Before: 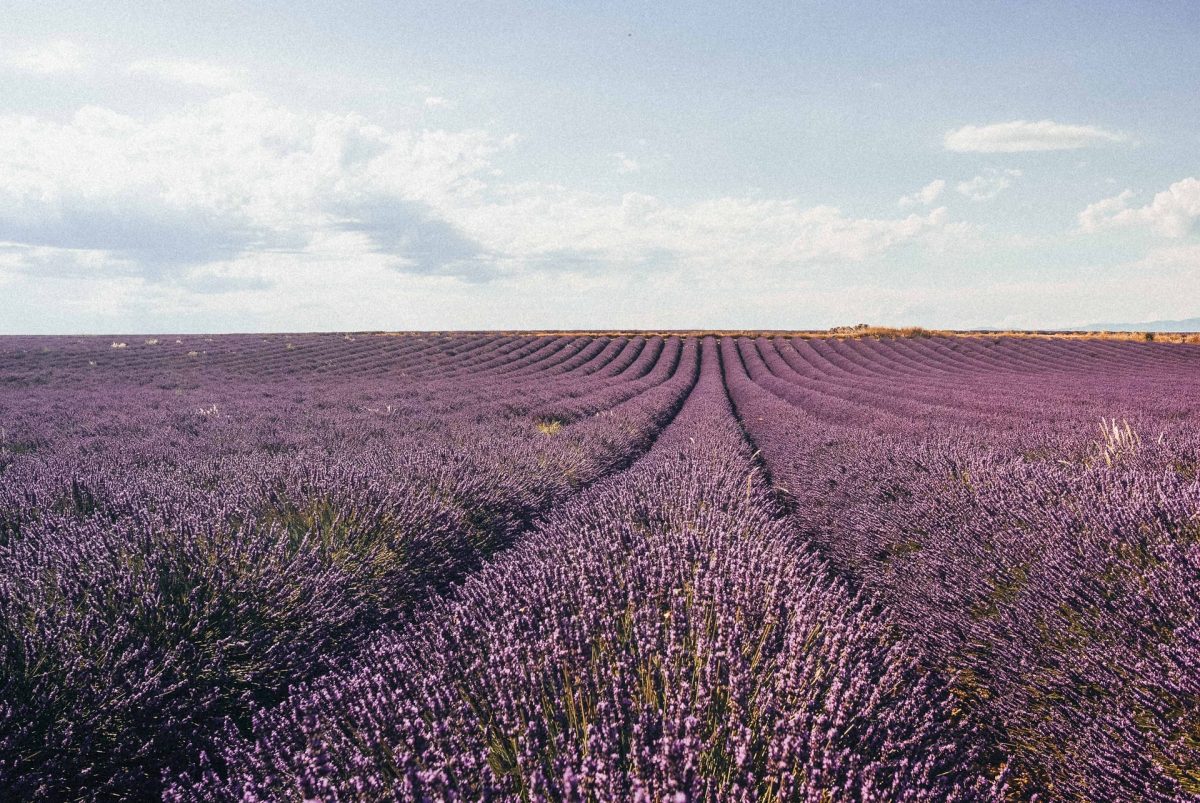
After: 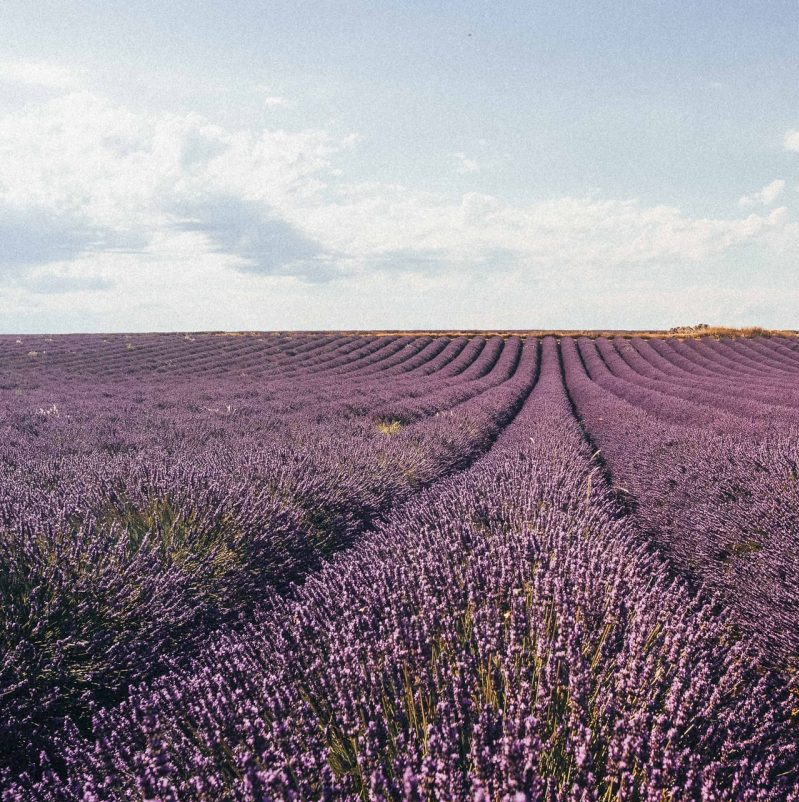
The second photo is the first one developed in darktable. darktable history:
crop and rotate: left 13.349%, right 20.053%
